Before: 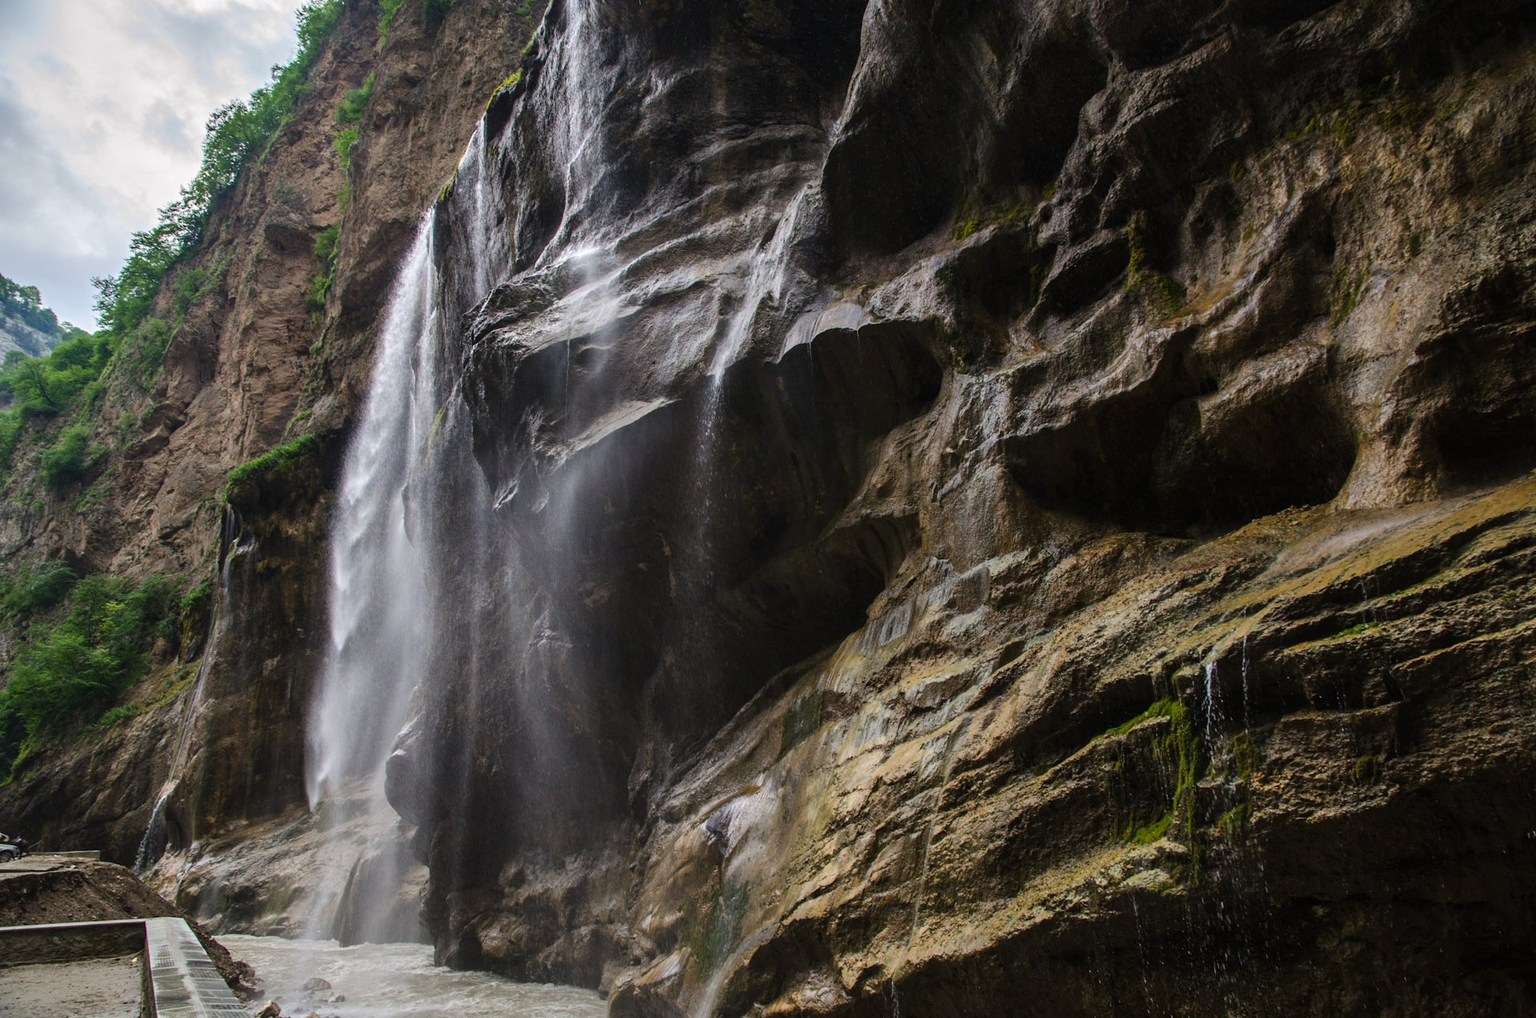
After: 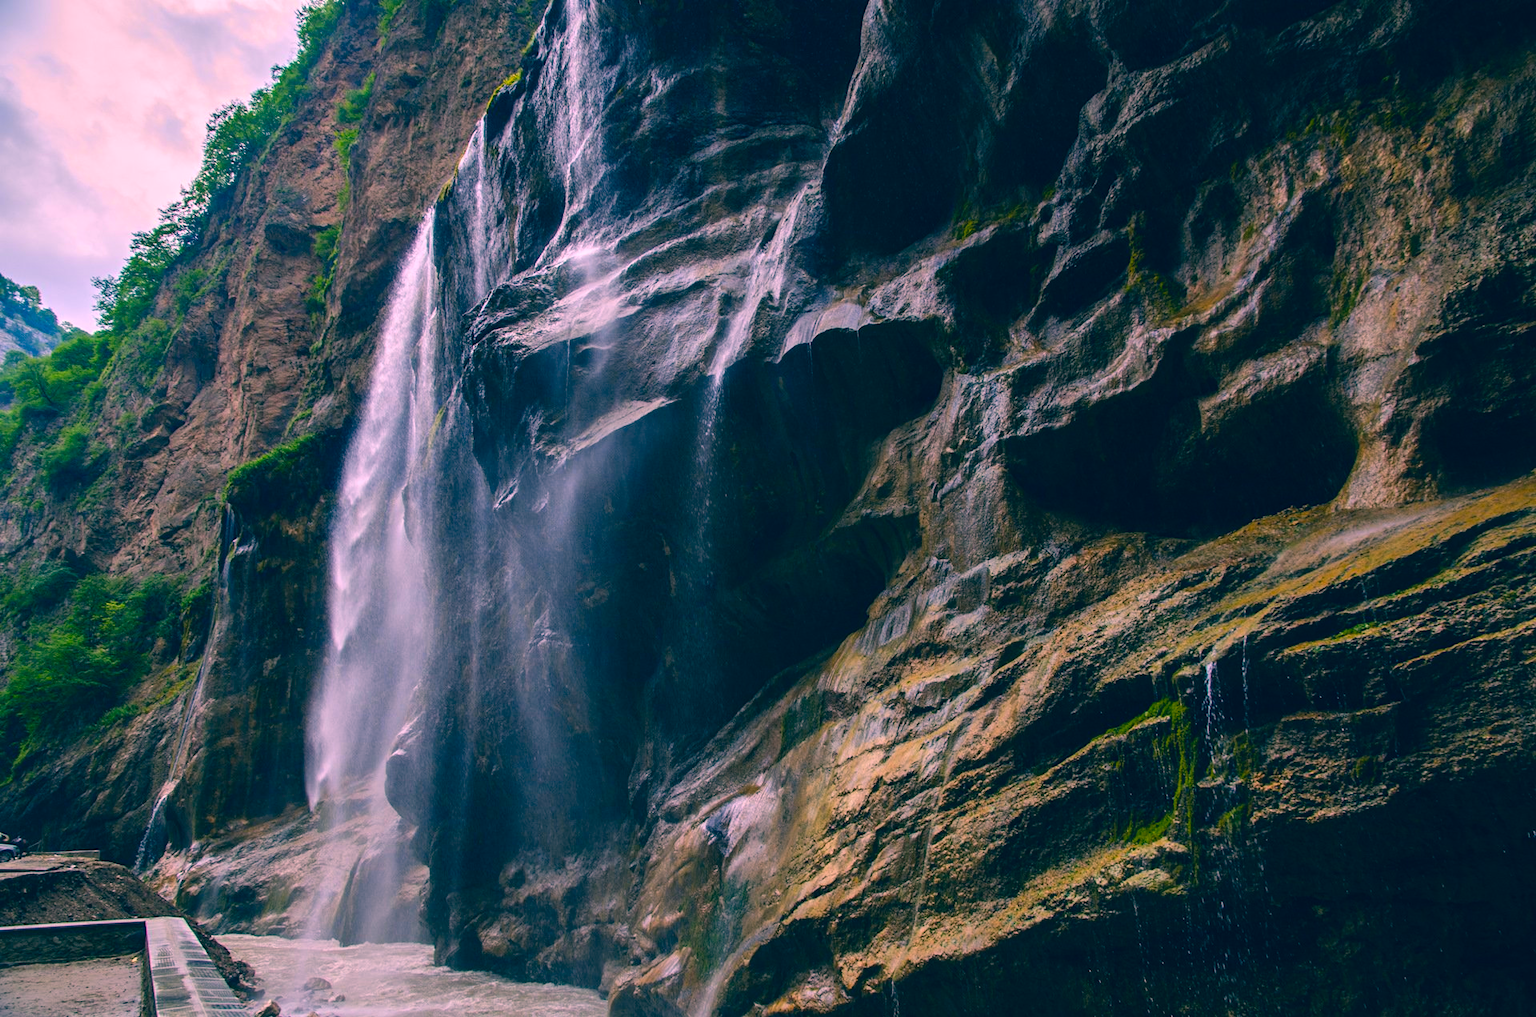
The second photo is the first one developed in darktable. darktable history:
color correction: highlights a* 17.28, highlights b* 0.247, shadows a* -15.27, shadows b* -14.62, saturation 1.53
